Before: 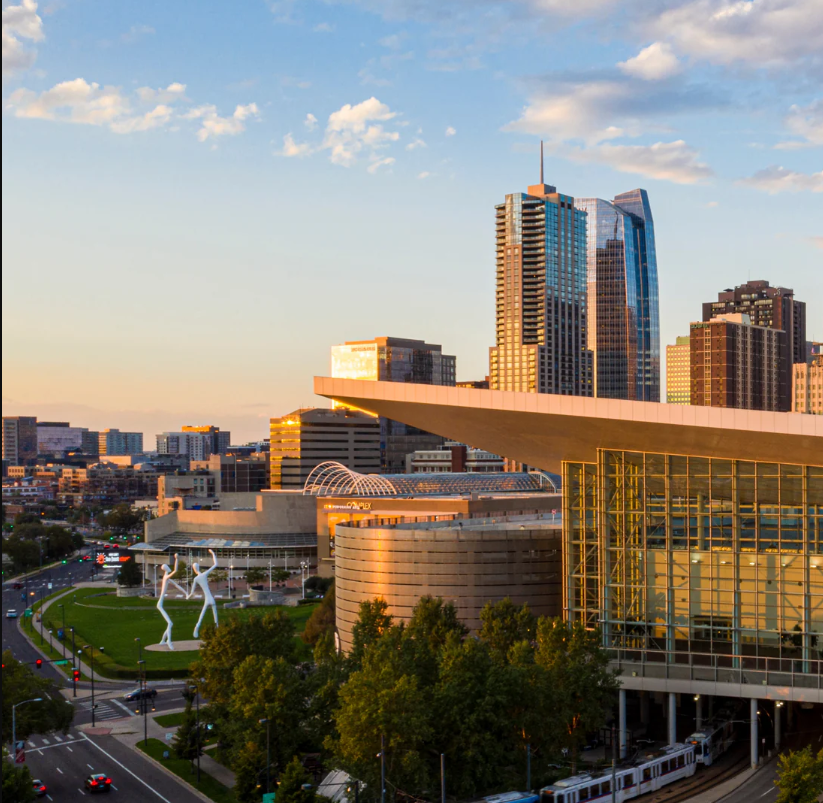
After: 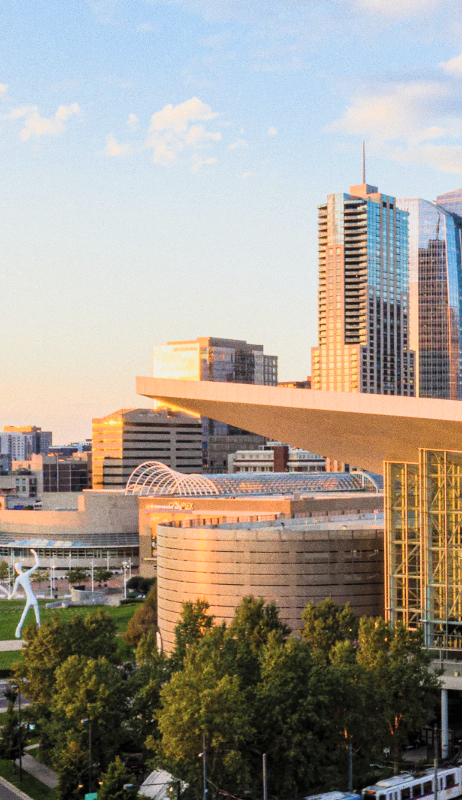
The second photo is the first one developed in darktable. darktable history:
contrast brightness saturation: contrast 0.14, brightness 0.21
exposure: black level correction 0, exposure 0.68 EV, compensate exposure bias true, compensate highlight preservation false
filmic rgb: black relative exposure -16 EV, white relative exposure 6.12 EV, hardness 5.22
crop: left 21.674%, right 22.086%
grain: coarseness 0.09 ISO
